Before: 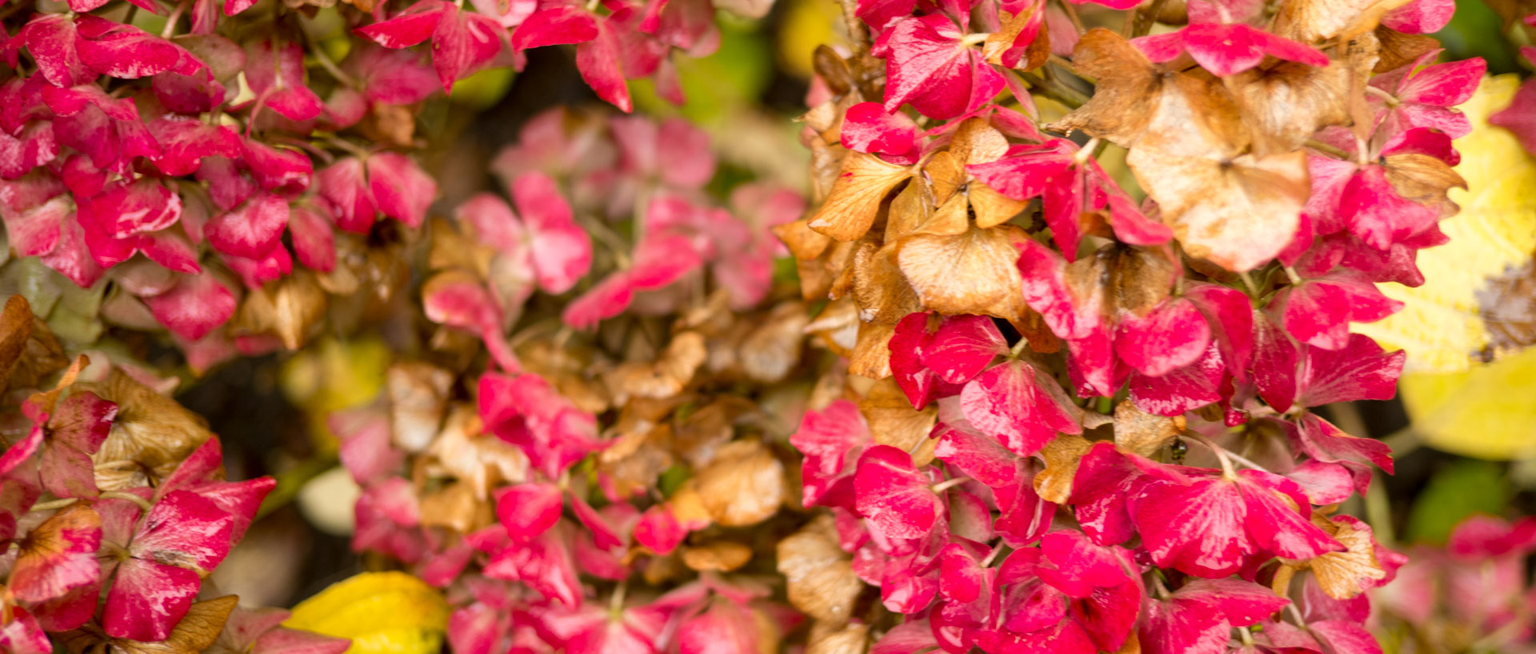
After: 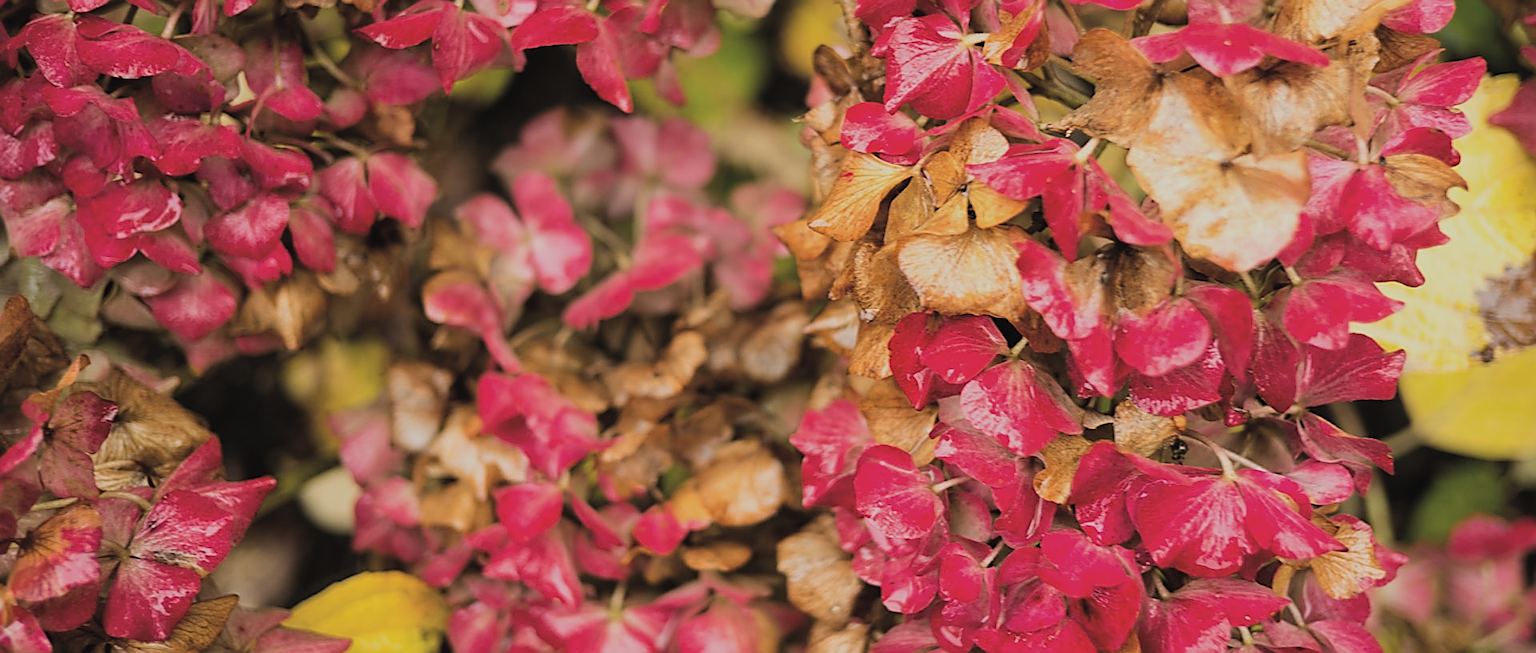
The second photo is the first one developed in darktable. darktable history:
sharpen: radius 1.685, amount 1.294
filmic rgb: black relative exposure -5 EV, hardness 2.88, contrast 1.3, highlights saturation mix -30%
exposure: black level correction -0.036, exposure -0.497 EV, compensate highlight preservation false
